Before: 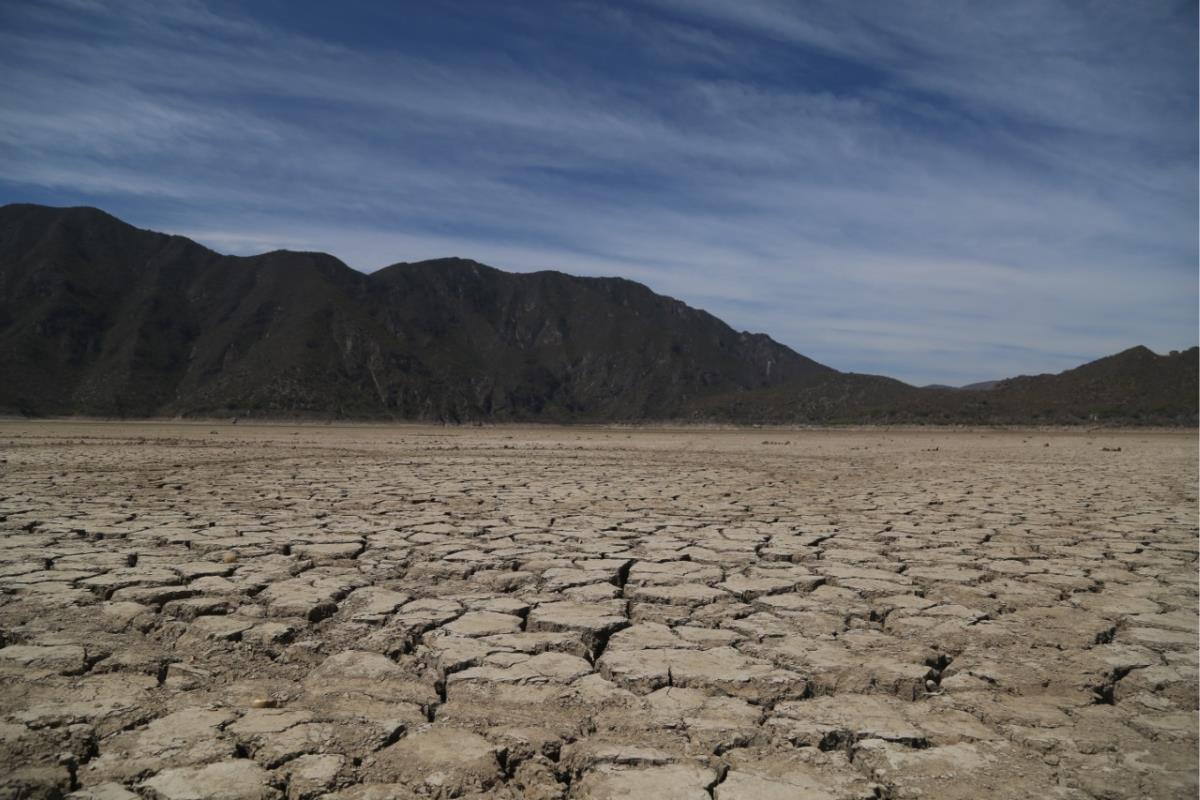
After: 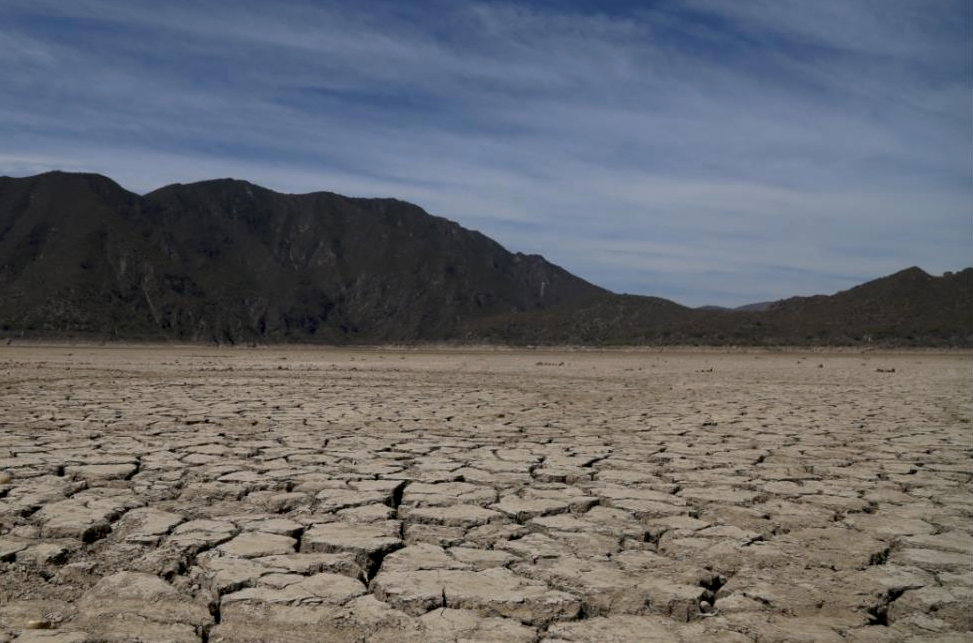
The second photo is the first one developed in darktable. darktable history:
color zones: curves: ch0 [(0, 0.558) (0.143, 0.548) (0.286, 0.447) (0.429, 0.259) (0.571, 0.5) (0.714, 0.5) (0.857, 0.593) (1, 0.558)]; ch1 [(0, 0.543) (0.01, 0.544) (0.12, 0.492) (0.248, 0.458) (0.5, 0.534) (0.748, 0.5) (0.99, 0.469) (1, 0.543)]; ch2 [(0, 0.507) (0.143, 0.522) (0.286, 0.505) (0.429, 0.5) (0.571, 0.5) (0.714, 0.5) (0.857, 0.5) (1, 0.507)]
crop: left 18.916%, top 9.888%, right 0%, bottom 9.648%
tone curve: curves: ch0 [(0, 0) (0.003, 0.032) (0.011, 0.04) (0.025, 0.058) (0.044, 0.084) (0.069, 0.107) (0.1, 0.13) (0.136, 0.158) (0.177, 0.193) (0.224, 0.236) (0.277, 0.283) (0.335, 0.335) (0.399, 0.399) (0.468, 0.467) (0.543, 0.533) (0.623, 0.612) (0.709, 0.698) (0.801, 0.776) (0.898, 0.848) (1, 1)], preserve colors none
exposure: black level correction 0.009, exposure 0.016 EV, compensate highlight preservation false
